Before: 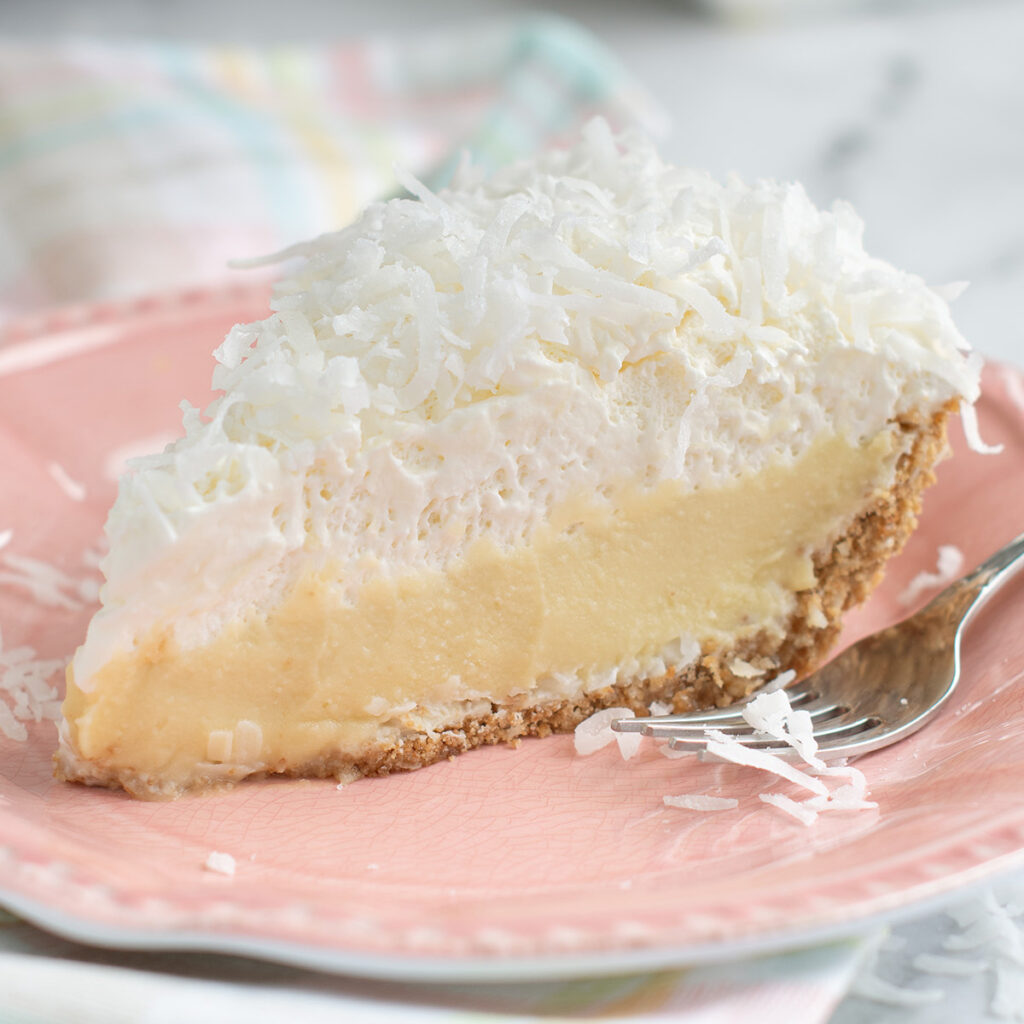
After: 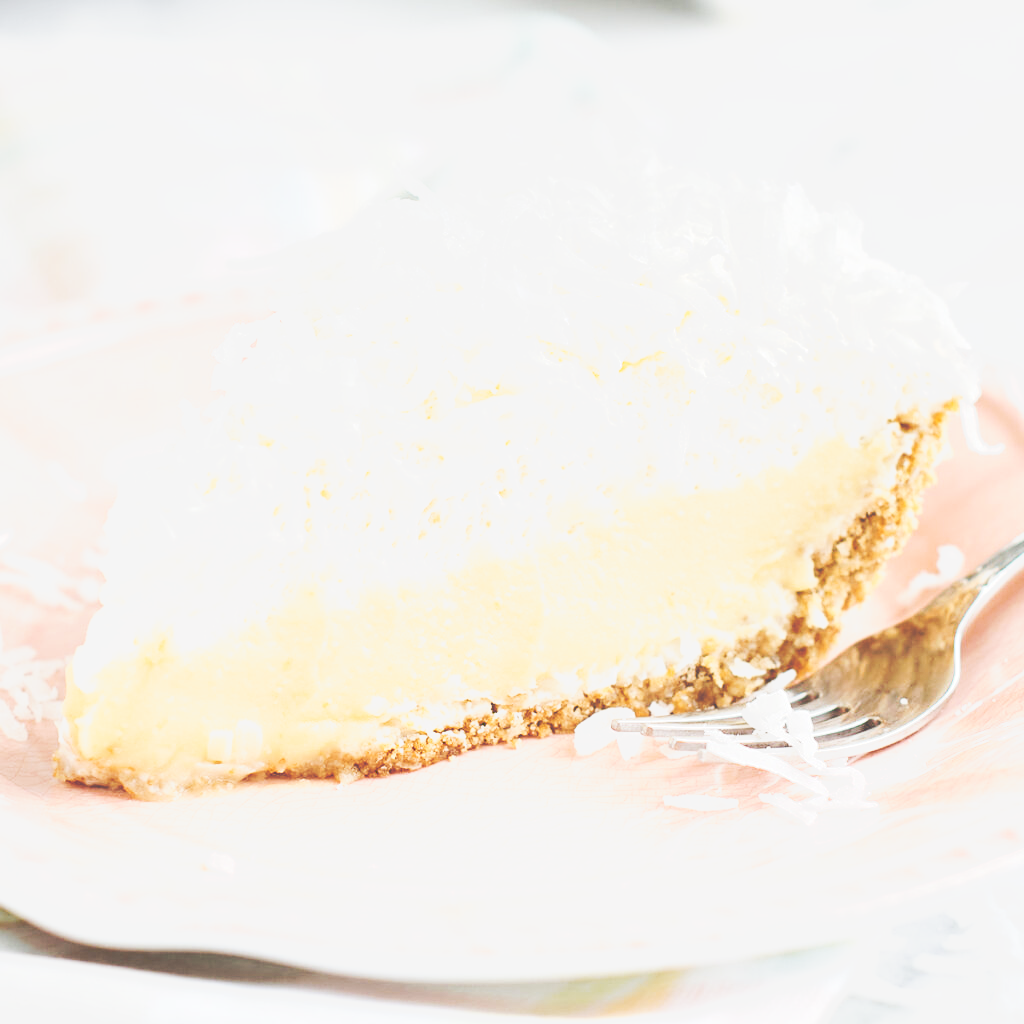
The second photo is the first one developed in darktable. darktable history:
tone curve: curves: ch0 [(0, 0) (0.003, 0.279) (0.011, 0.287) (0.025, 0.295) (0.044, 0.304) (0.069, 0.316) (0.1, 0.319) (0.136, 0.316) (0.177, 0.32) (0.224, 0.359) (0.277, 0.421) (0.335, 0.511) (0.399, 0.639) (0.468, 0.734) (0.543, 0.827) (0.623, 0.89) (0.709, 0.944) (0.801, 0.965) (0.898, 0.968) (1, 1)], preserve colors none
color contrast: green-magenta contrast 0.81
sharpen: amount 0.2
